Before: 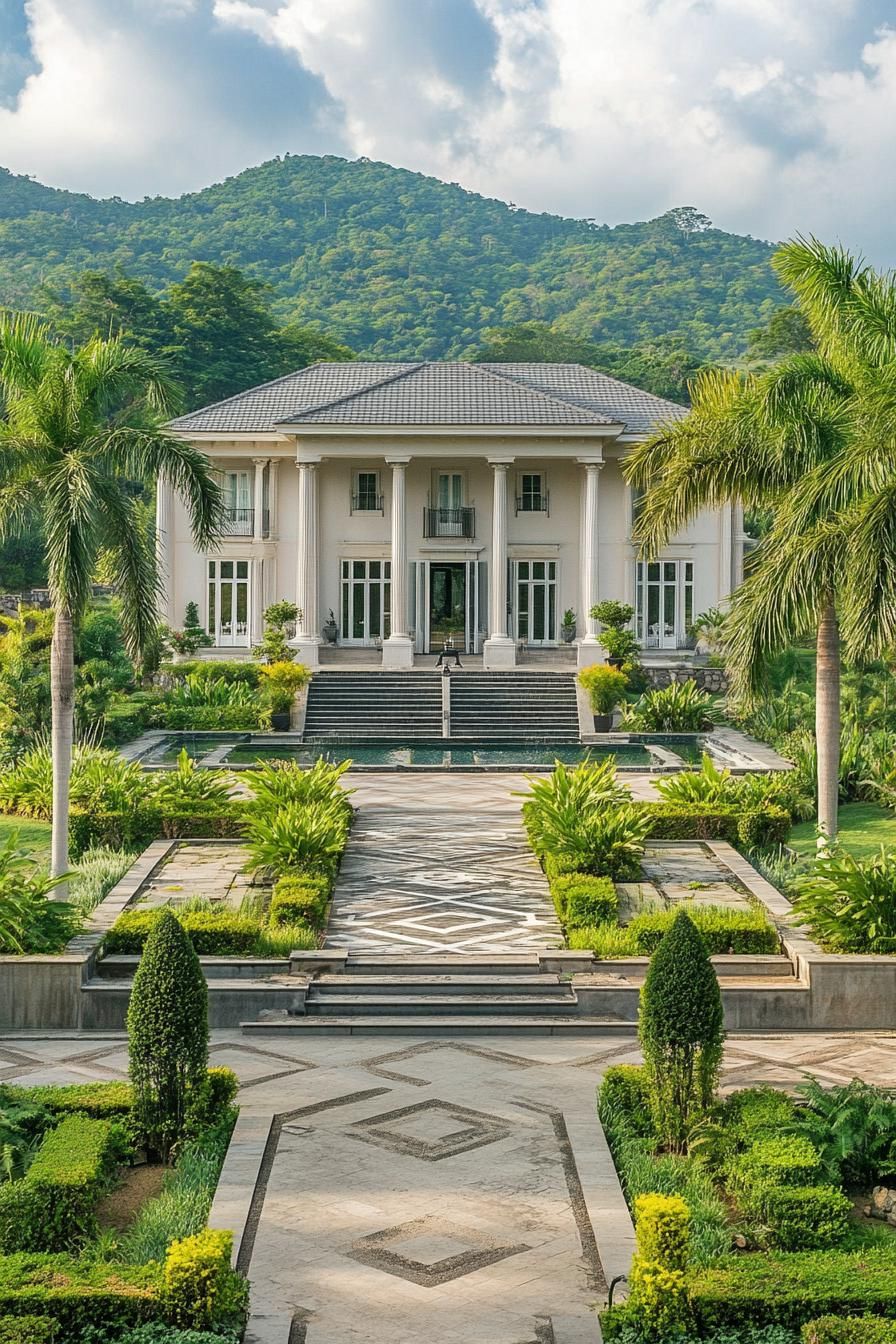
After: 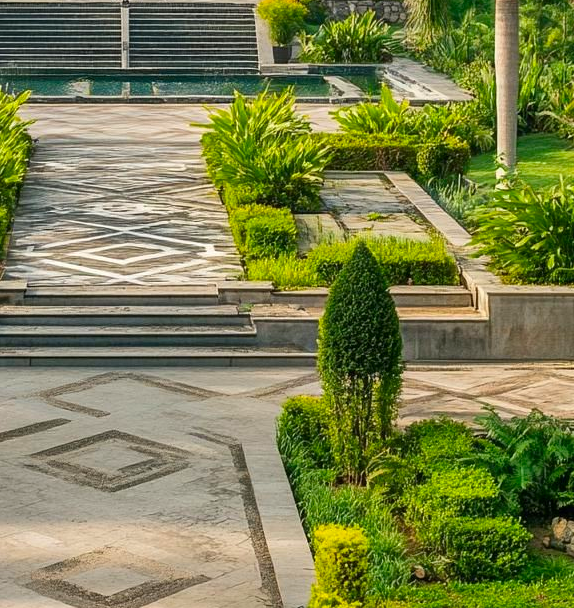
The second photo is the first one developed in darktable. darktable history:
color zones: curves: ch1 [(0, 0.469) (0.001, 0.469) (0.12, 0.446) (0.248, 0.469) (0.5, 0.5) (0.748, 0.5) (0.999, 0.469) (1, 0.469)]
contrast brightness saturation: brightness -0.028, saturation 0.362
crop and rotate: left 35.899%, top 49.79%, bottom 4.923%
